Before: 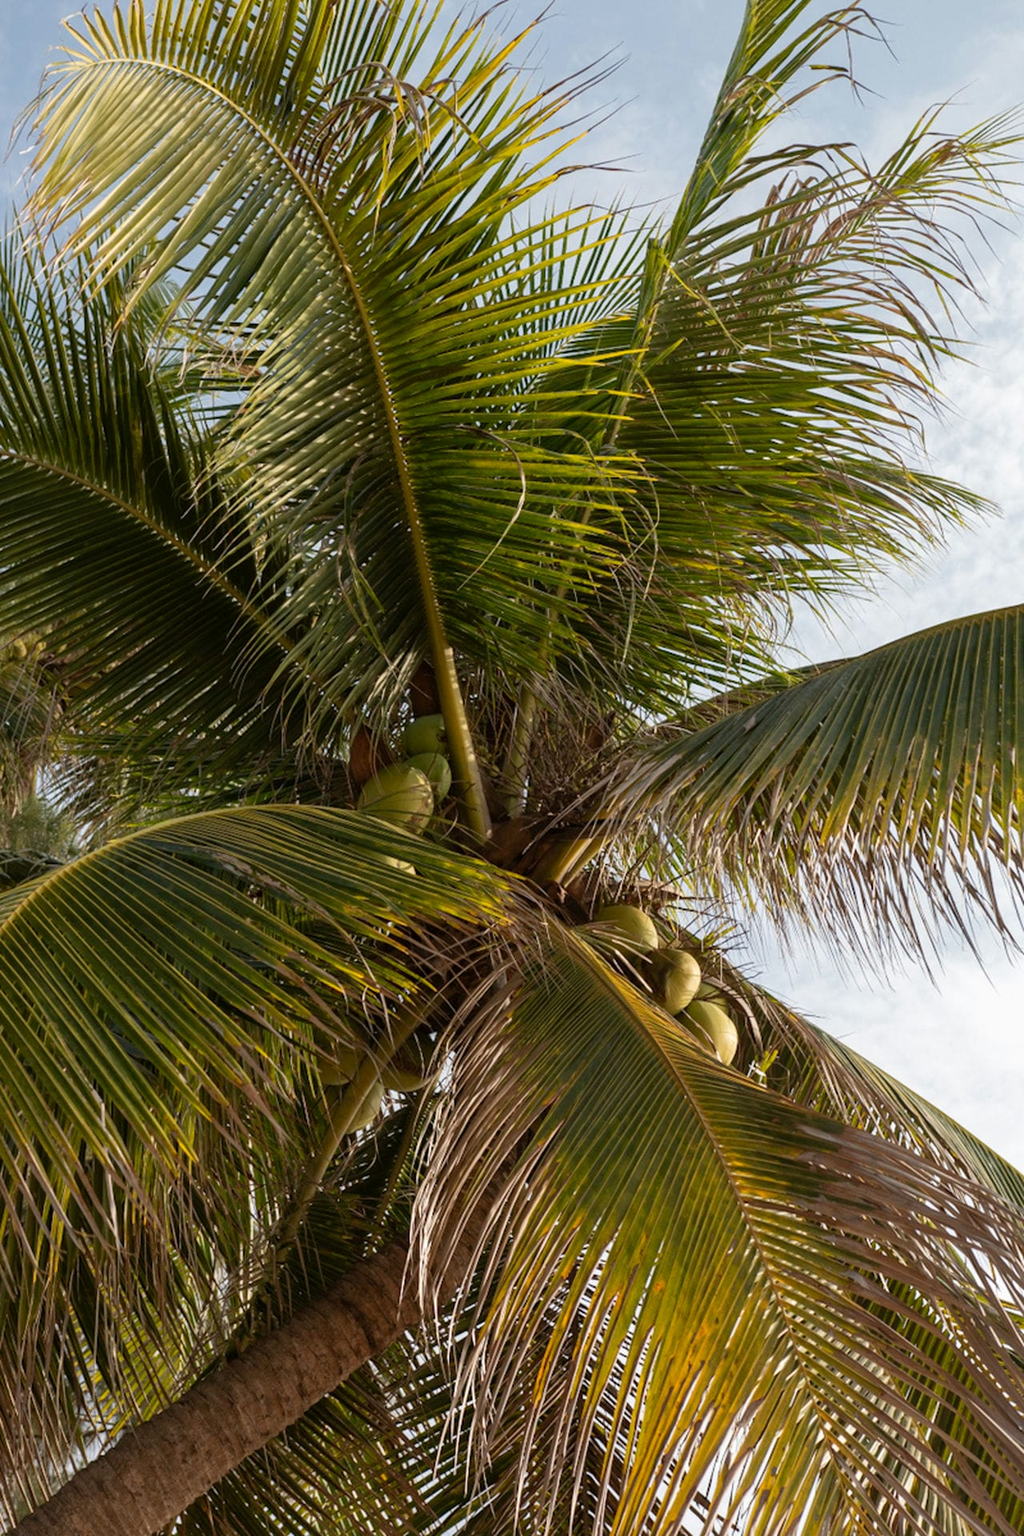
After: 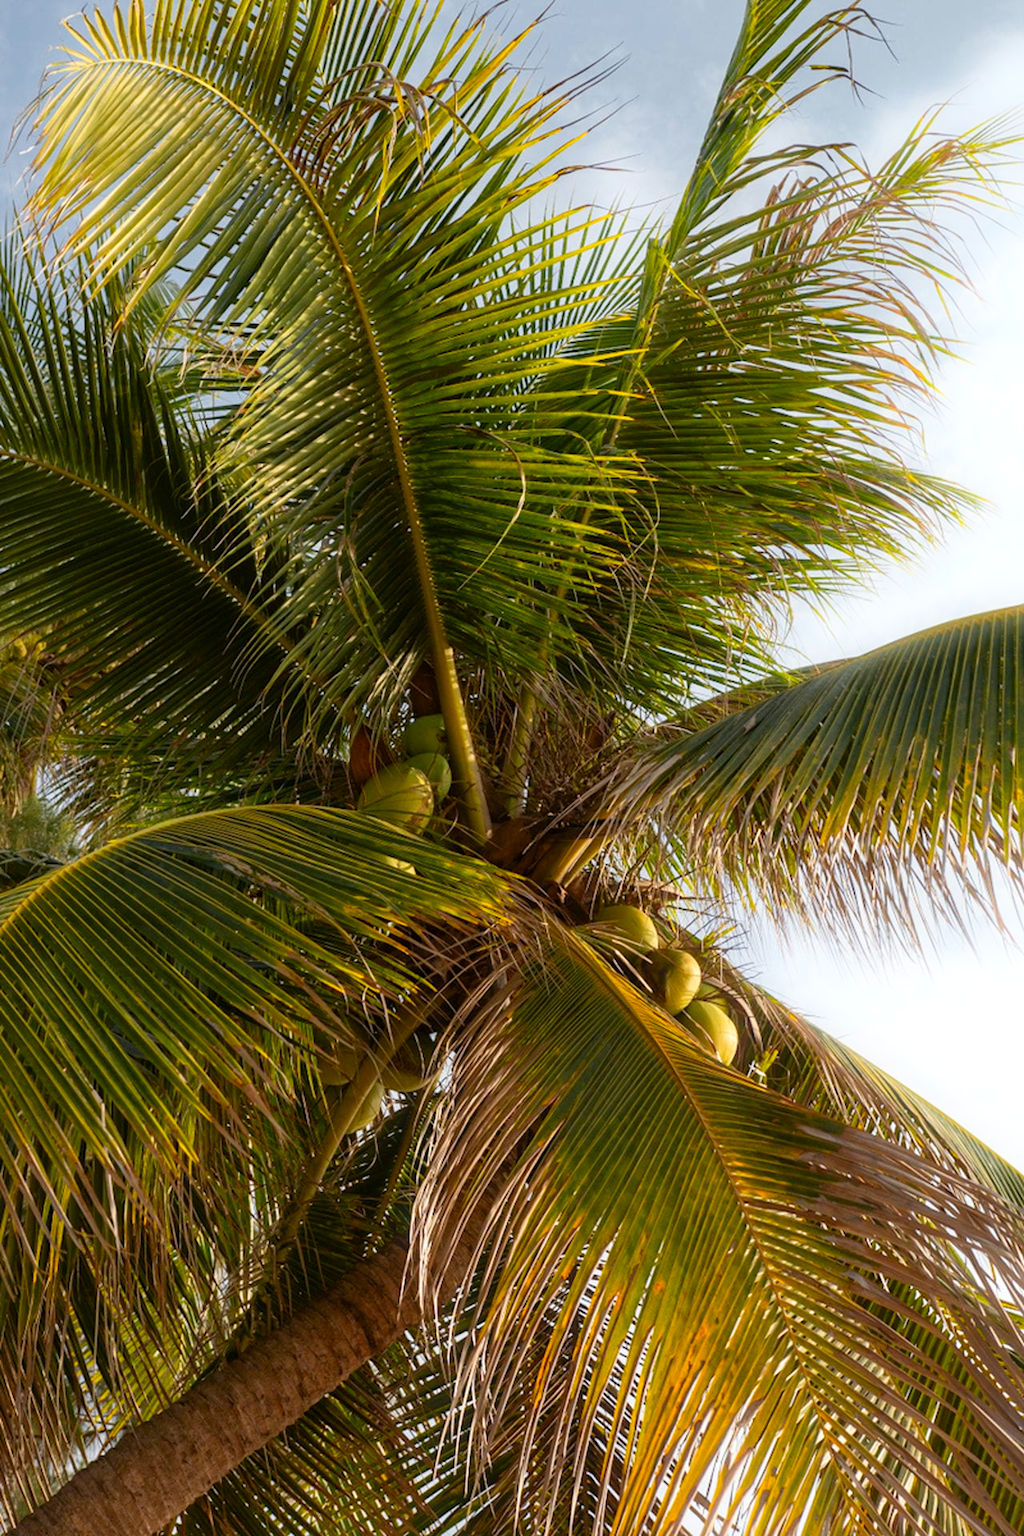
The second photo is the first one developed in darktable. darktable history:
bloom: size 5%, threshold 95%, strength 15%
color zones: curves: ch0 [(0.224, 0.526) (0.75, 0.5)]; ch1 [(0.055, 0.526) (0.224, 0.761) (0.377, 0.526) (0.75, 0.5)]
